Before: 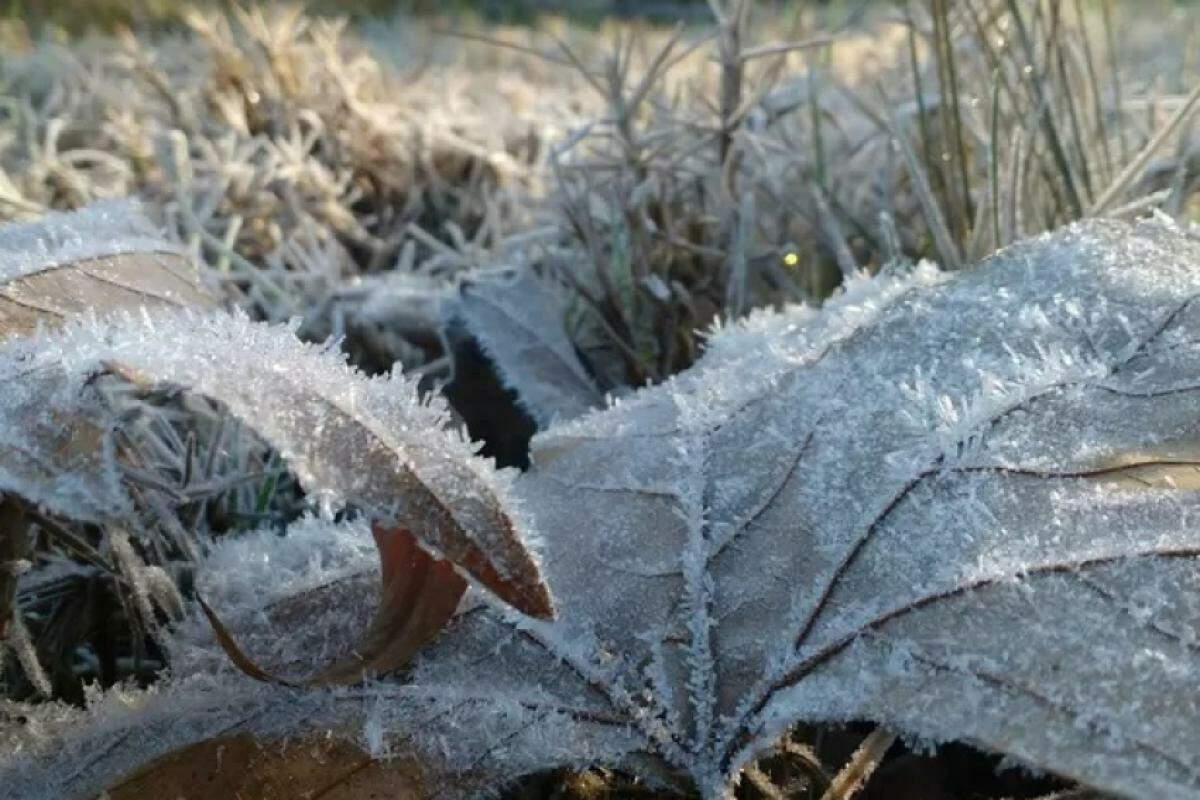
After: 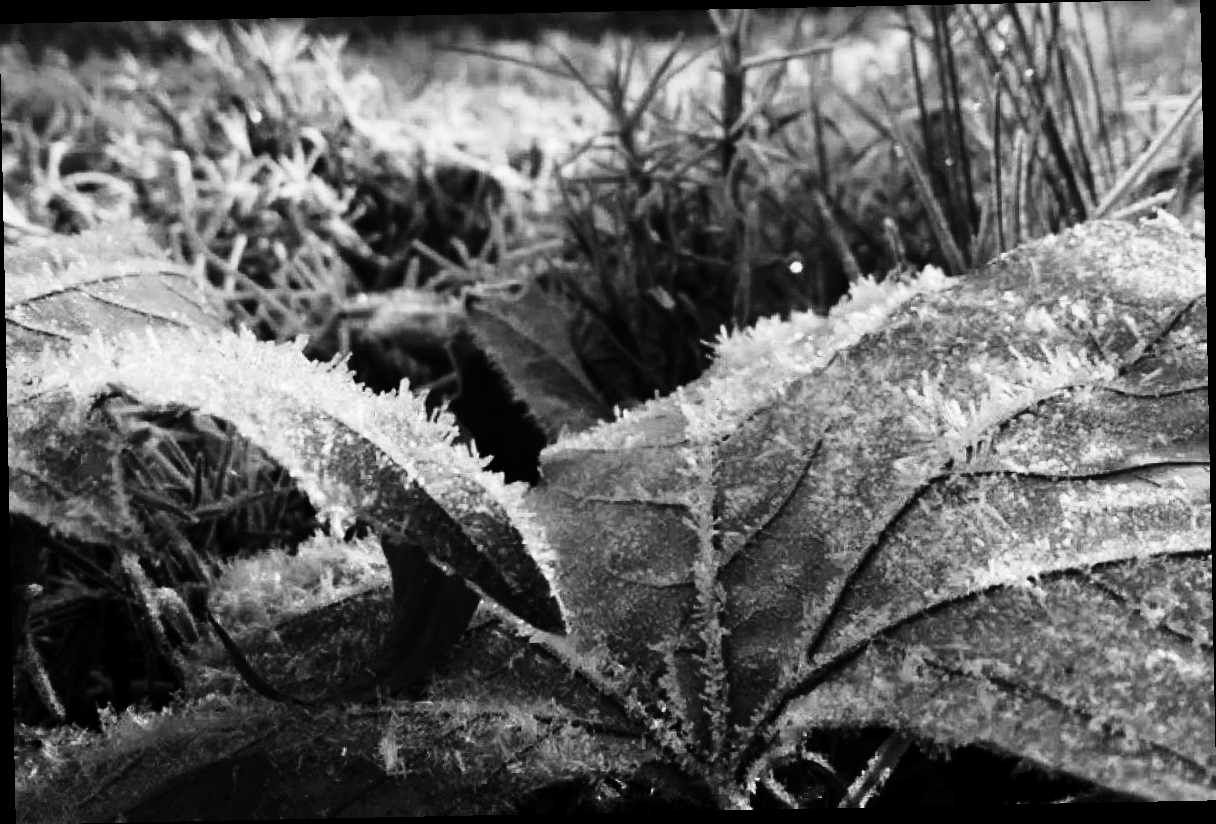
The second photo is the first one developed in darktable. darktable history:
rotate and perspective: rotation -1.17°, automatic cropping off
monochrome: on, module defaults
exposure: black level correction 0.005, exposure 0.014 EV, compensate highlight preservation false
graduated density: rotation 5.63°, offset 76.9
tone curve: curves: ch0 [(0, 0) (0.003, 0.006) (0.011, 0.008) (0.025, 0.011) (0.044, 0.015) (0.069, 0.019) (0.1, 0.023) (0.136, 0.03) (0.177, 0.042) (0.224, 0.065) (0.277, 0.103) (0.335, 0.177) (0.399, 0.294) (0.468, 0.463) (0.543, 0.639) (0.623, 0.805) (0.709, 0.909) (0.801, 0.967) (0.898, 0.989) (1, 1)], preserve colors none
